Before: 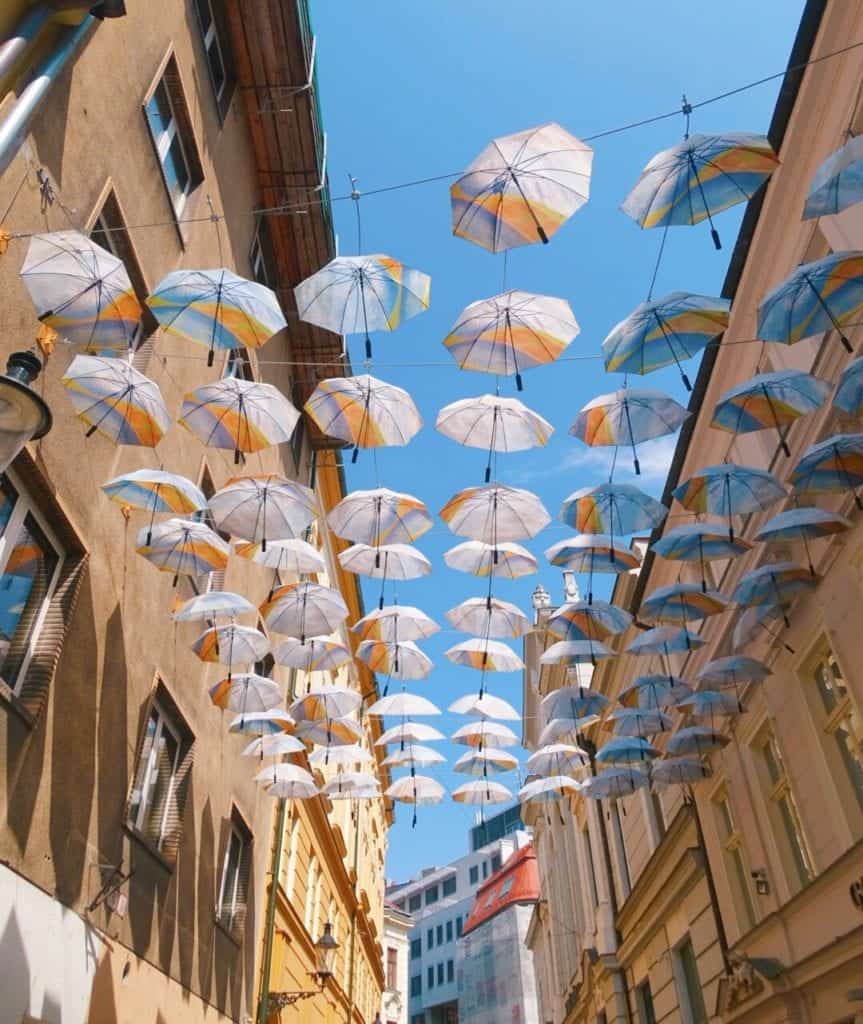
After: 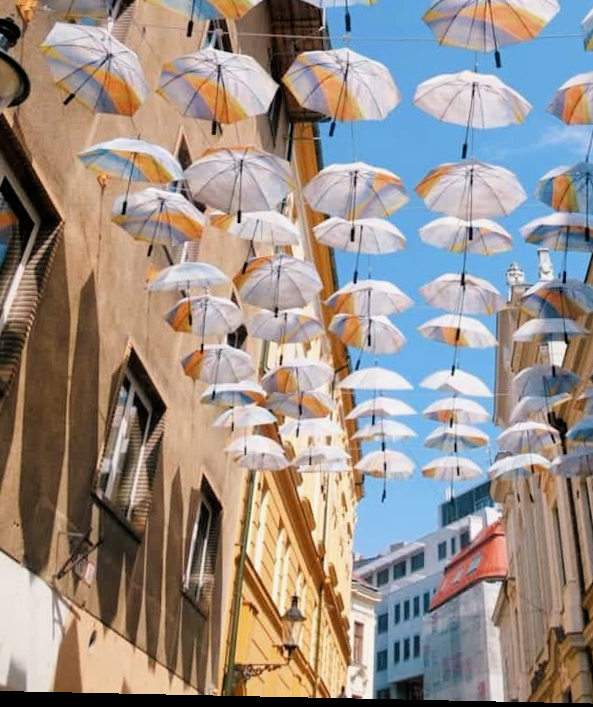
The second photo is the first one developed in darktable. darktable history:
color correction: highlights b* 0.043, saturation 0.985
filmic rgb: black relative exposure -4.92 EV, white relative exposure 2.84 EV, threshold 5.99 EV, hardness 3.72, enable highlight reconstruction true
tone equalizer: edges refinement/feathering 500, mask exposure compensation -1.57 EV, preserve details no
crop and rotate: angle -1.21°, left 4.003%, top 32.081%, right 28.867%
